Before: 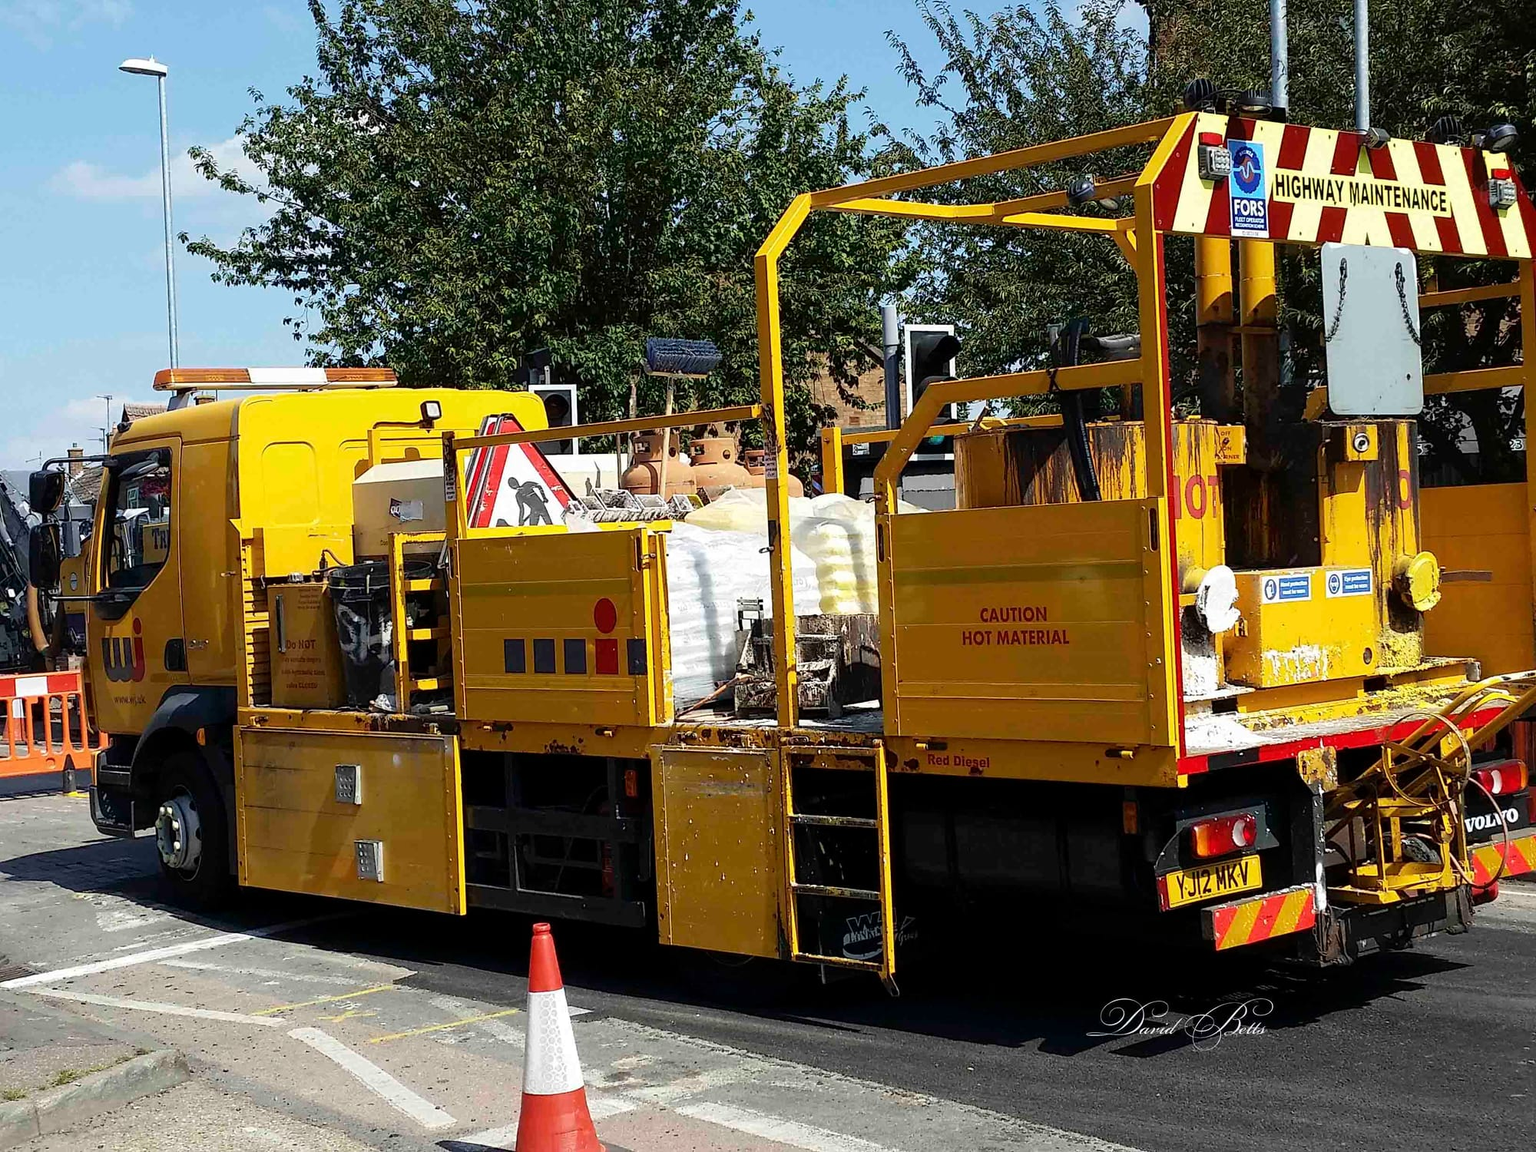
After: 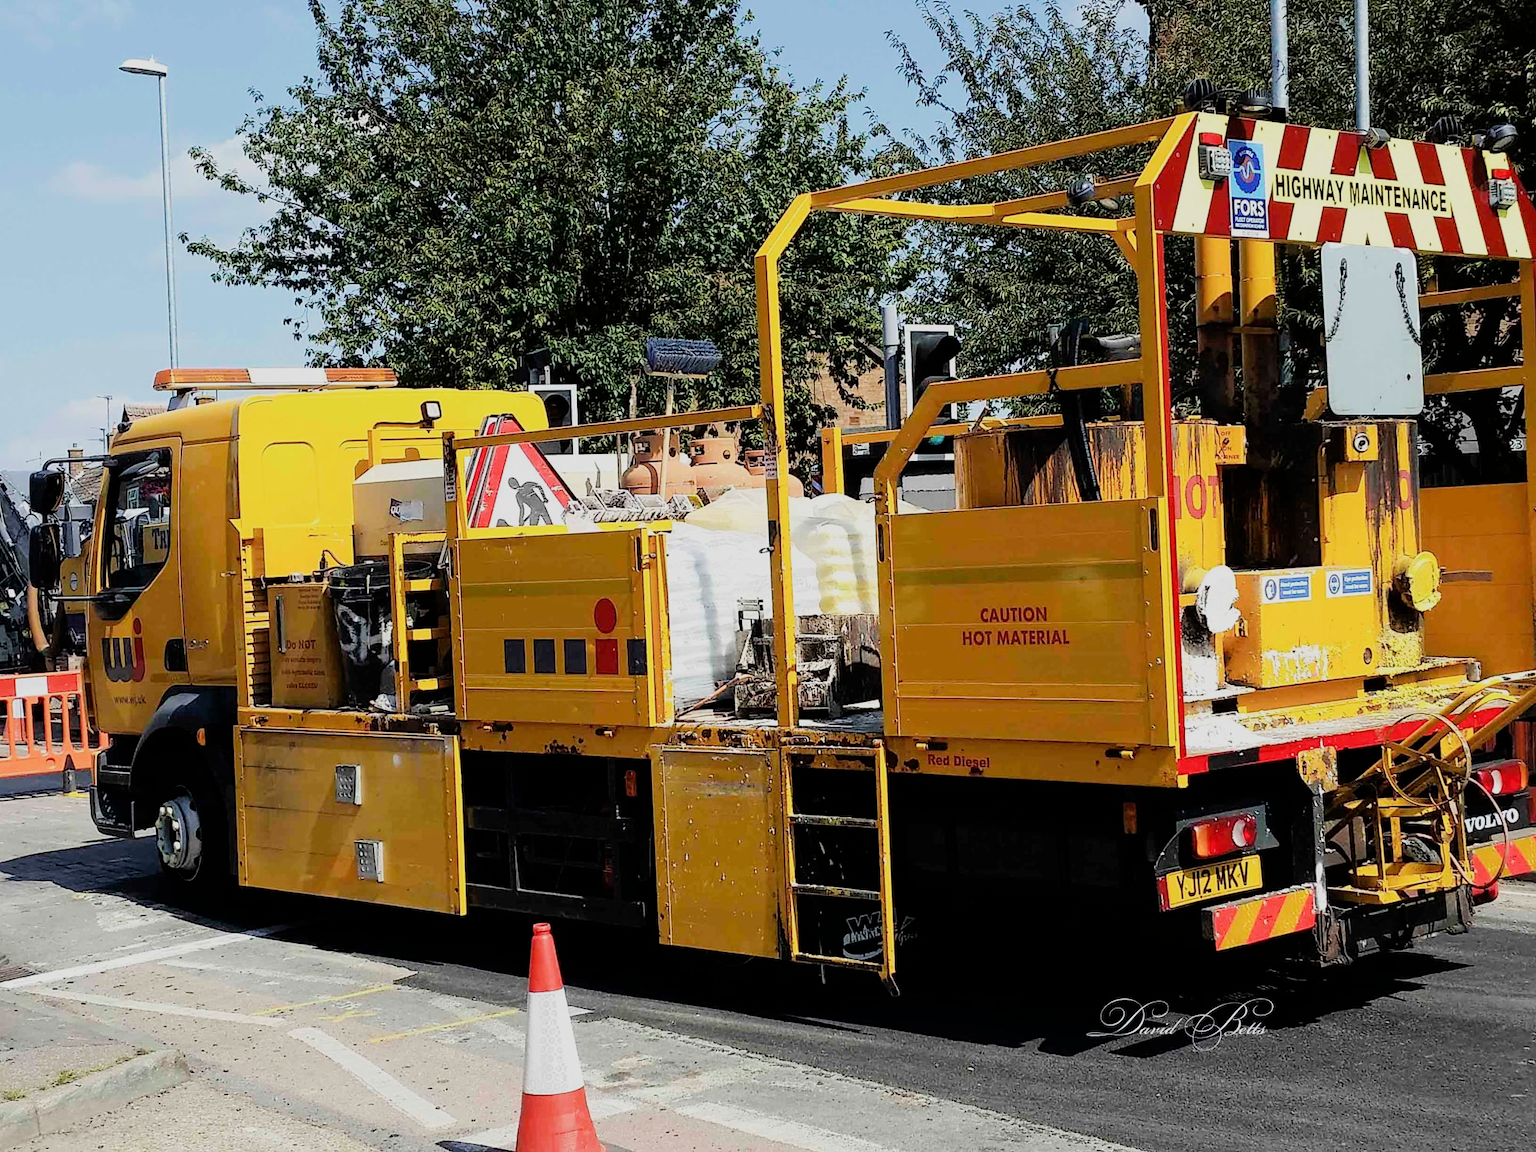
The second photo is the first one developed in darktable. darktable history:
filmic rgb: black relative exposure -6.92 EV, white relative exposure 5.63 EV, hardness 2.86
exposure: black level correction 0, exposure 0.693 EV, compensate exposure bias true, compensate highlight preservation false
